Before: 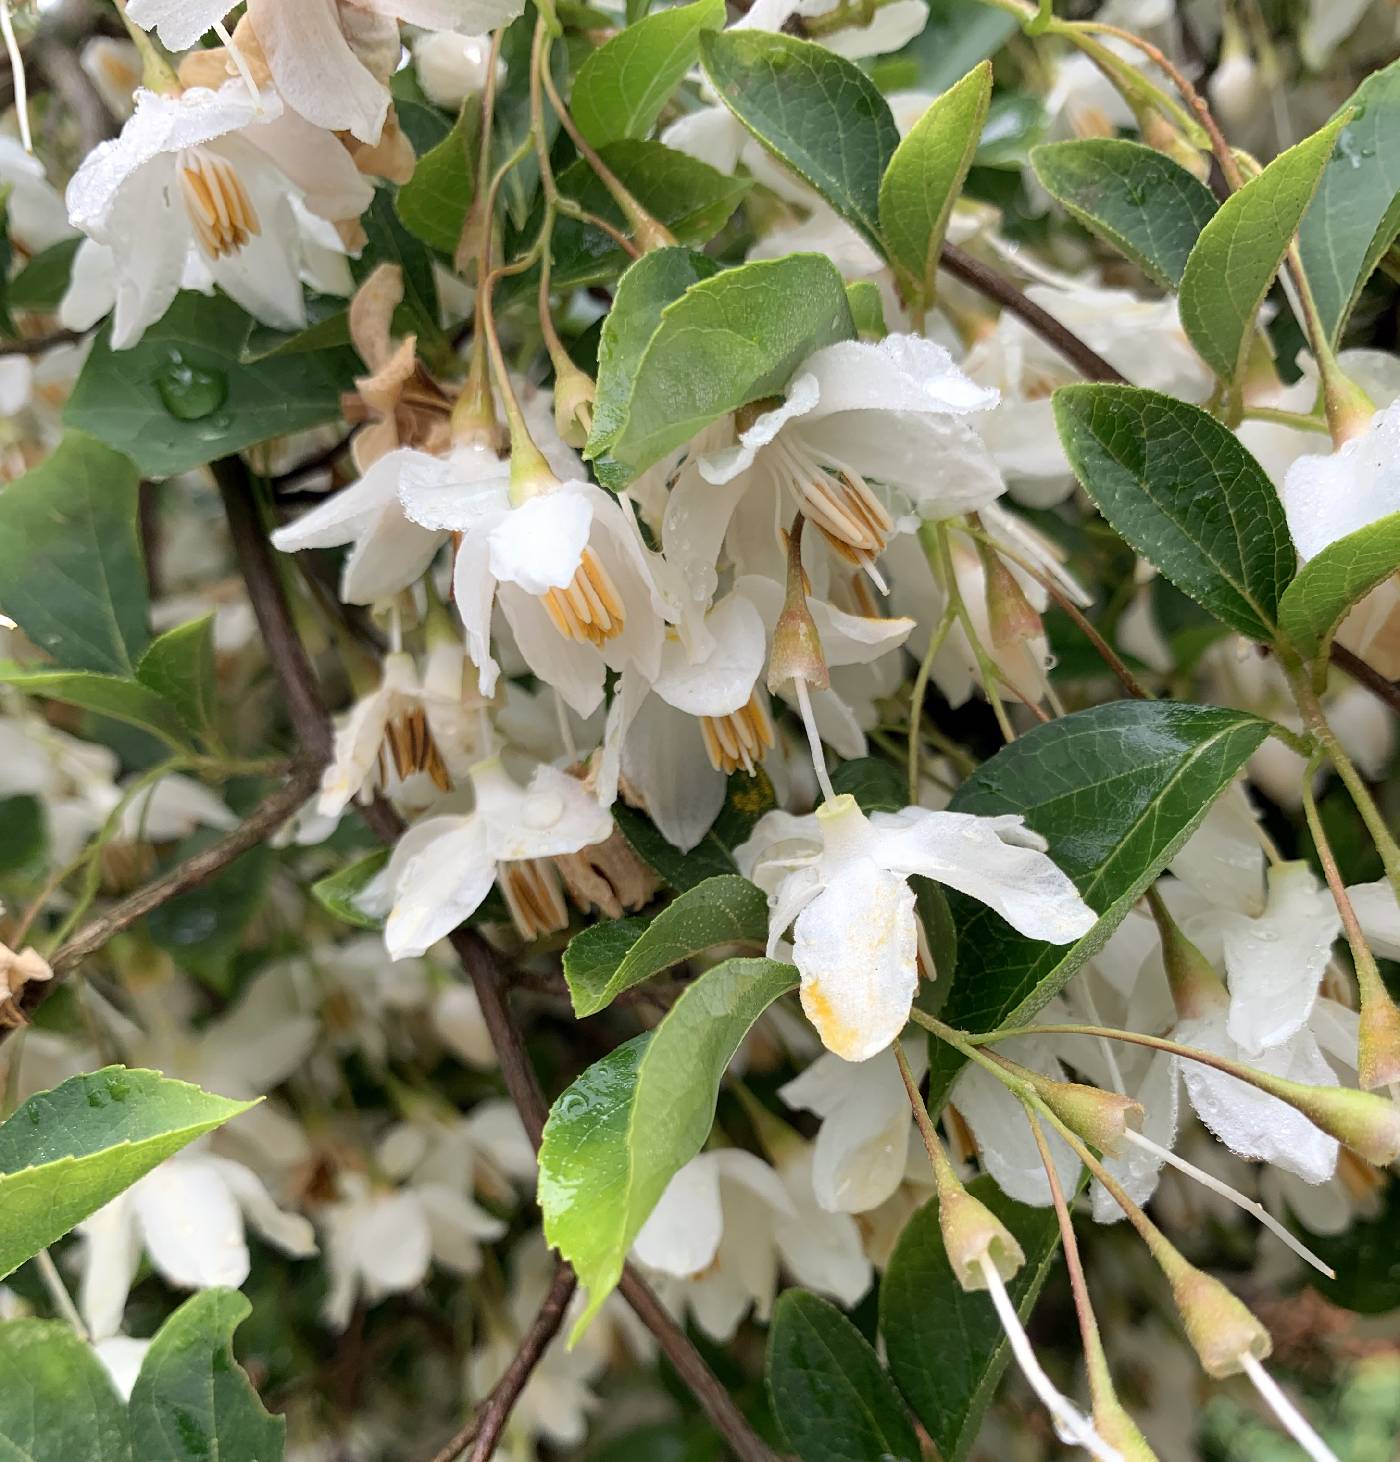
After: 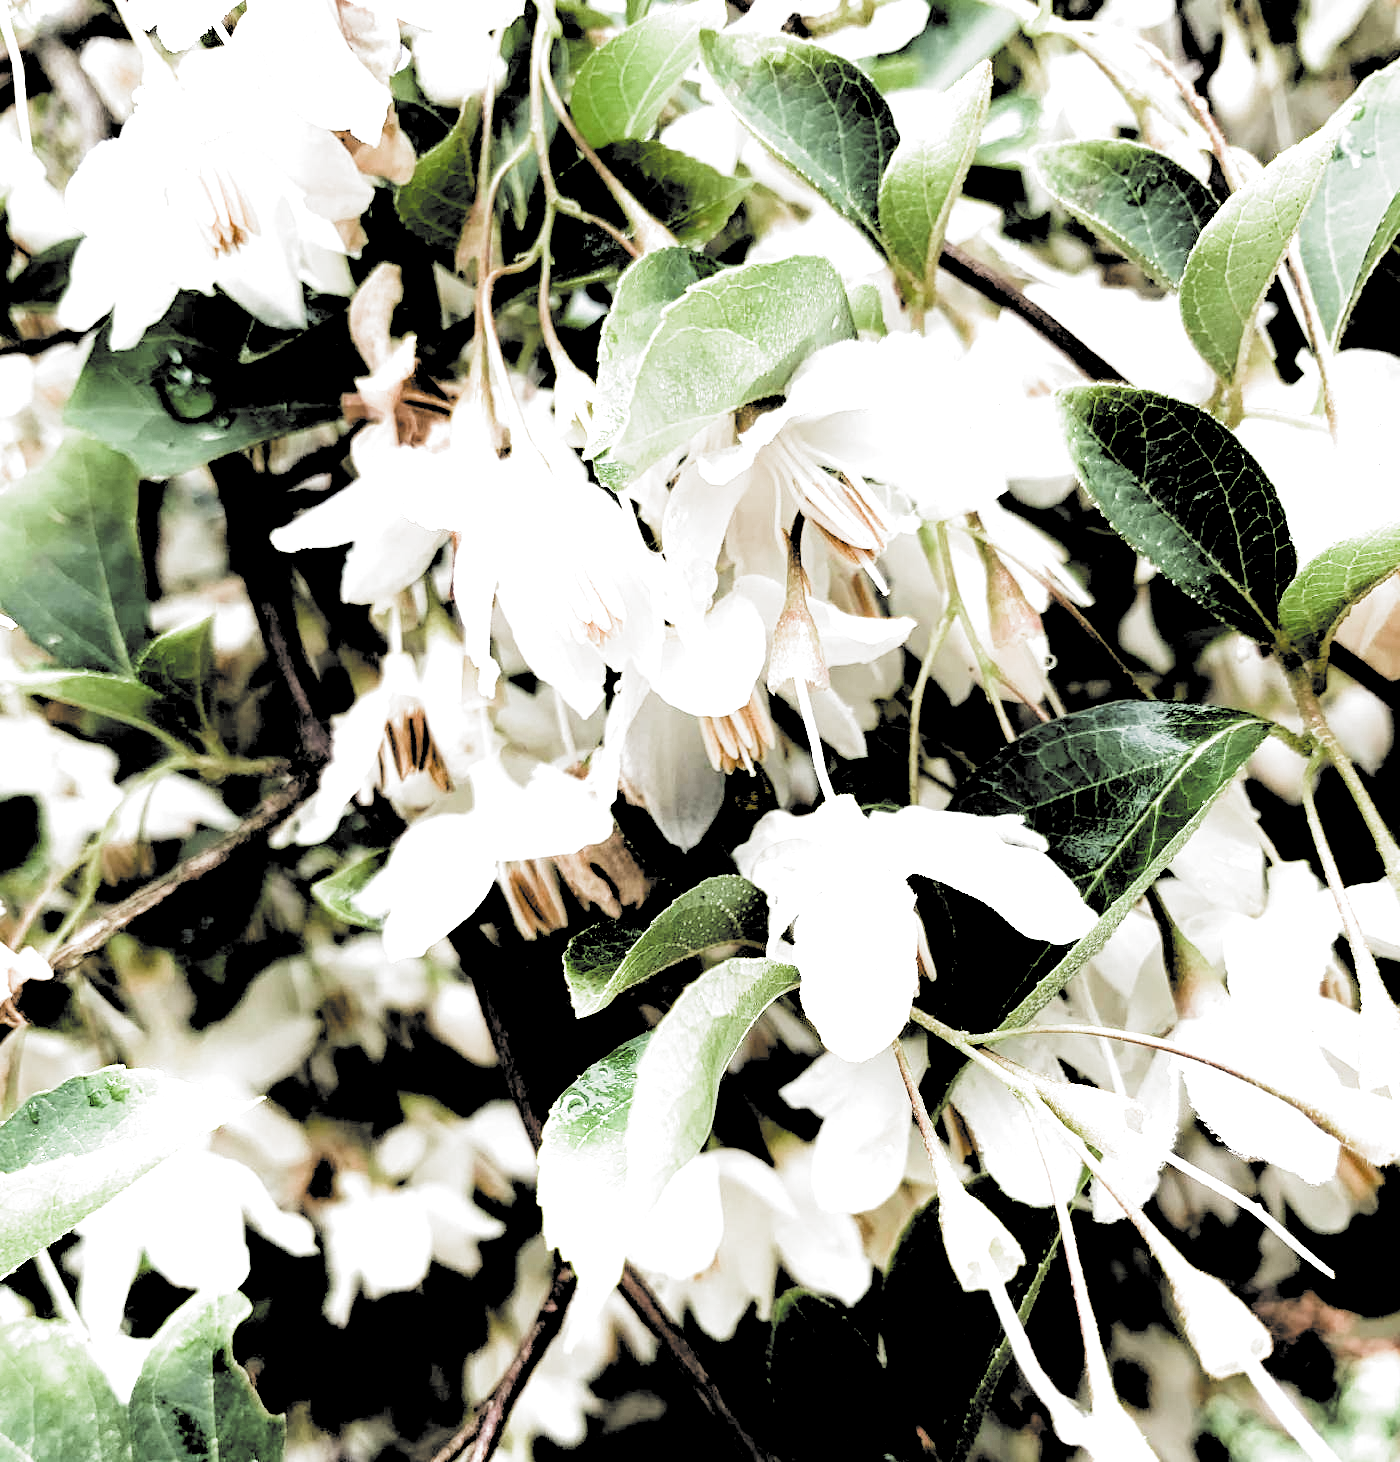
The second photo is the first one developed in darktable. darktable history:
tone equalizer: -8 EV -1.11 EV, -7 EV -1.05 EV, -6 EV -0.872 EV, -5 EV -0.548 EV, -3 EV 0.566 EV, -2 EV 0.847 EV, -1 EV 1 EV, +0 EV 1.05 EV
filmic rgb: black relative exposure -1.05 EV, white relative exposure 2.07 EV, threshold 3.06 EV, hardness 1.55, contrast 2.236, color science v5 (2021), iterations of high-quality reconstruction 0, contrast in shadows safe, contrast in highlights safe, enable highlight reconstruction true
